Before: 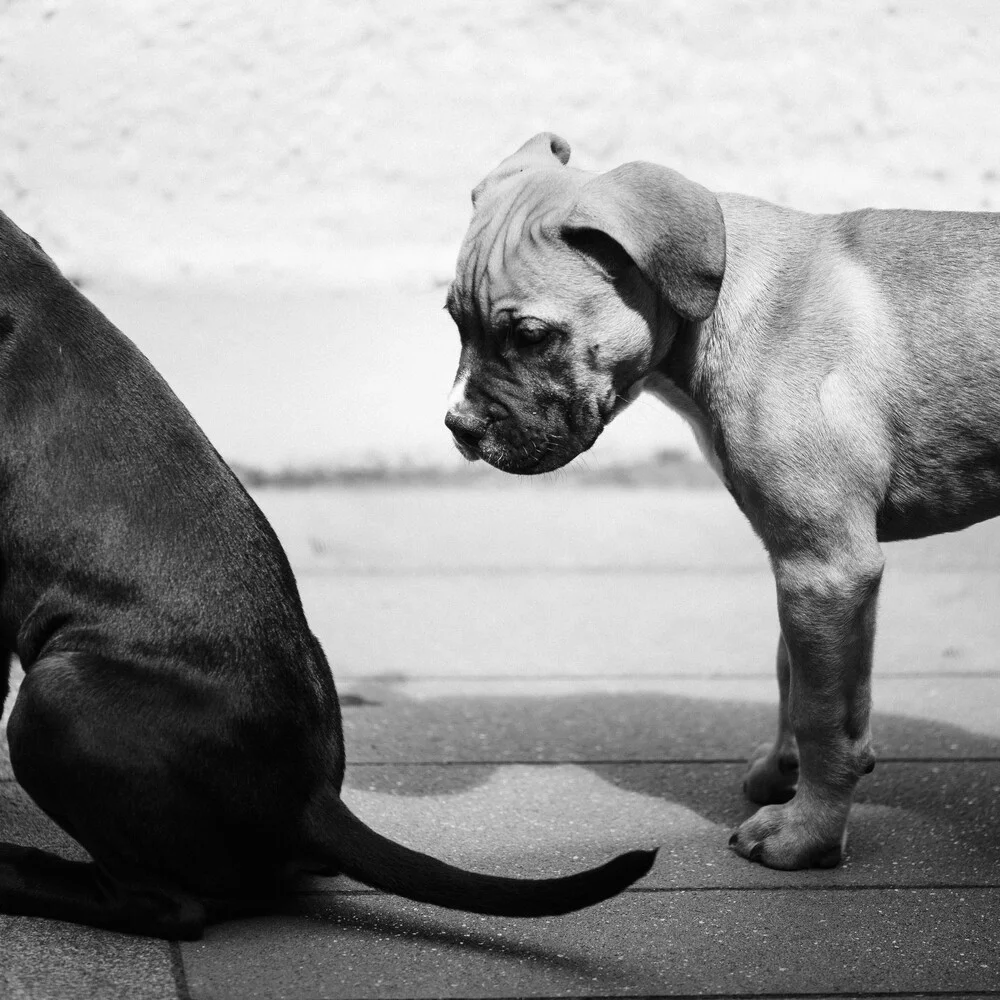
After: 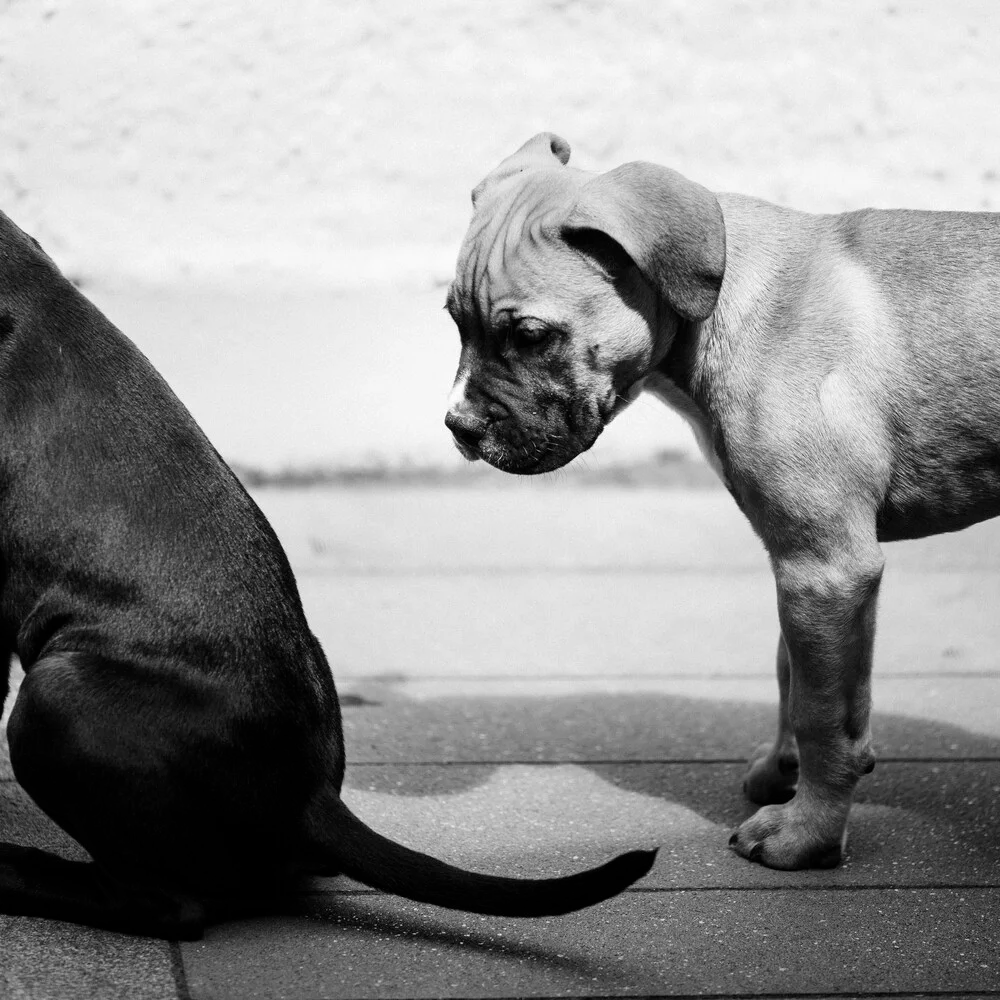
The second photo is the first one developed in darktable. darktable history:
tone equalizer: smoothing diameter 24.84%, edges refinement/feathering 6.44, preserve details guided filter
